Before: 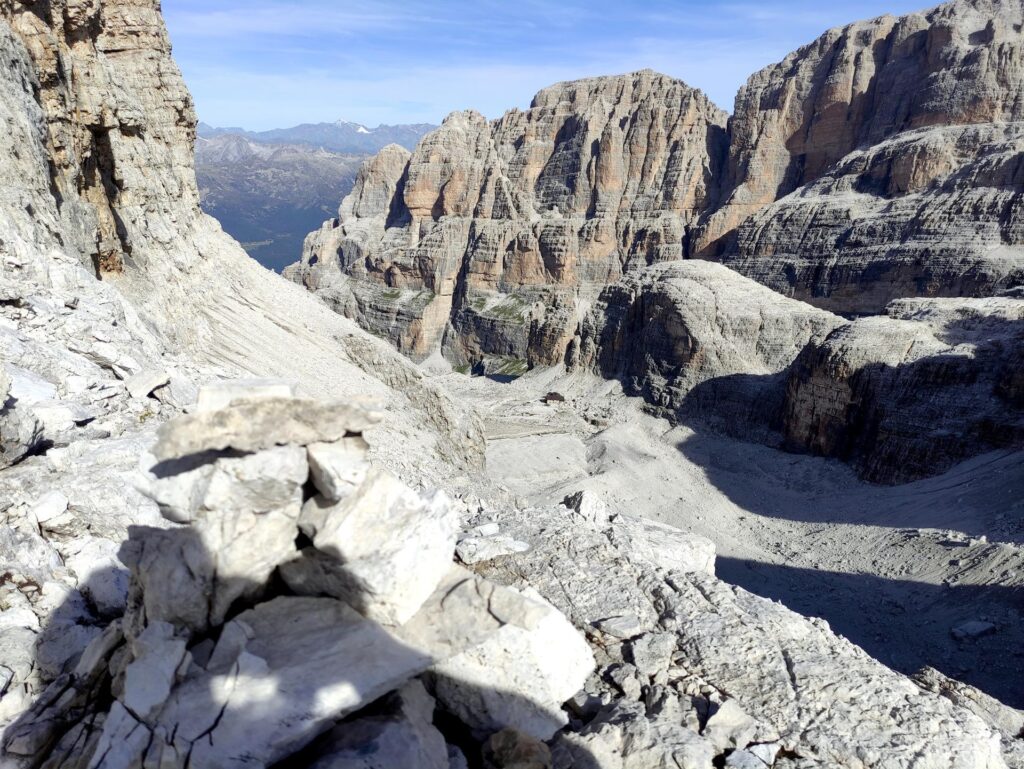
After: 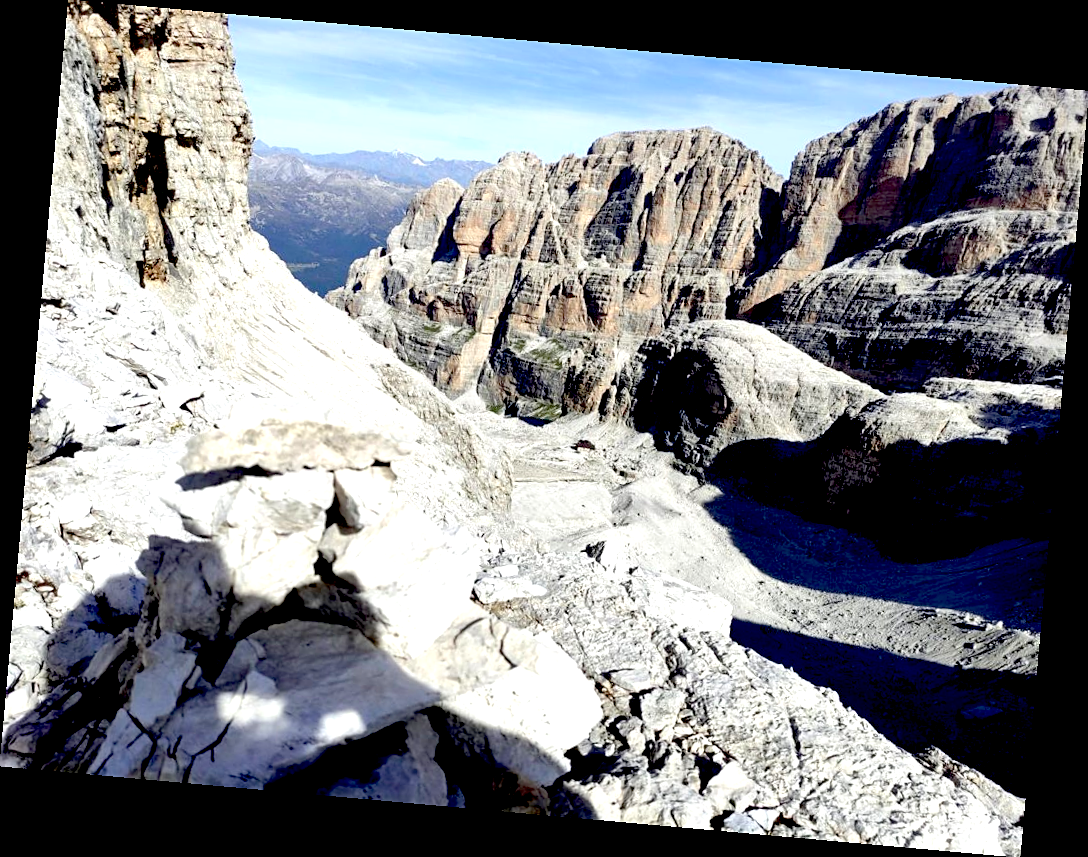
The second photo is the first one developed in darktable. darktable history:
exposure: black level correction 0.04, exposure 0.5 EV, compensate highlight preservation false
sharpen: amount 0.2
rotate and perspective: rotation 5.12°, automatic cropping off
